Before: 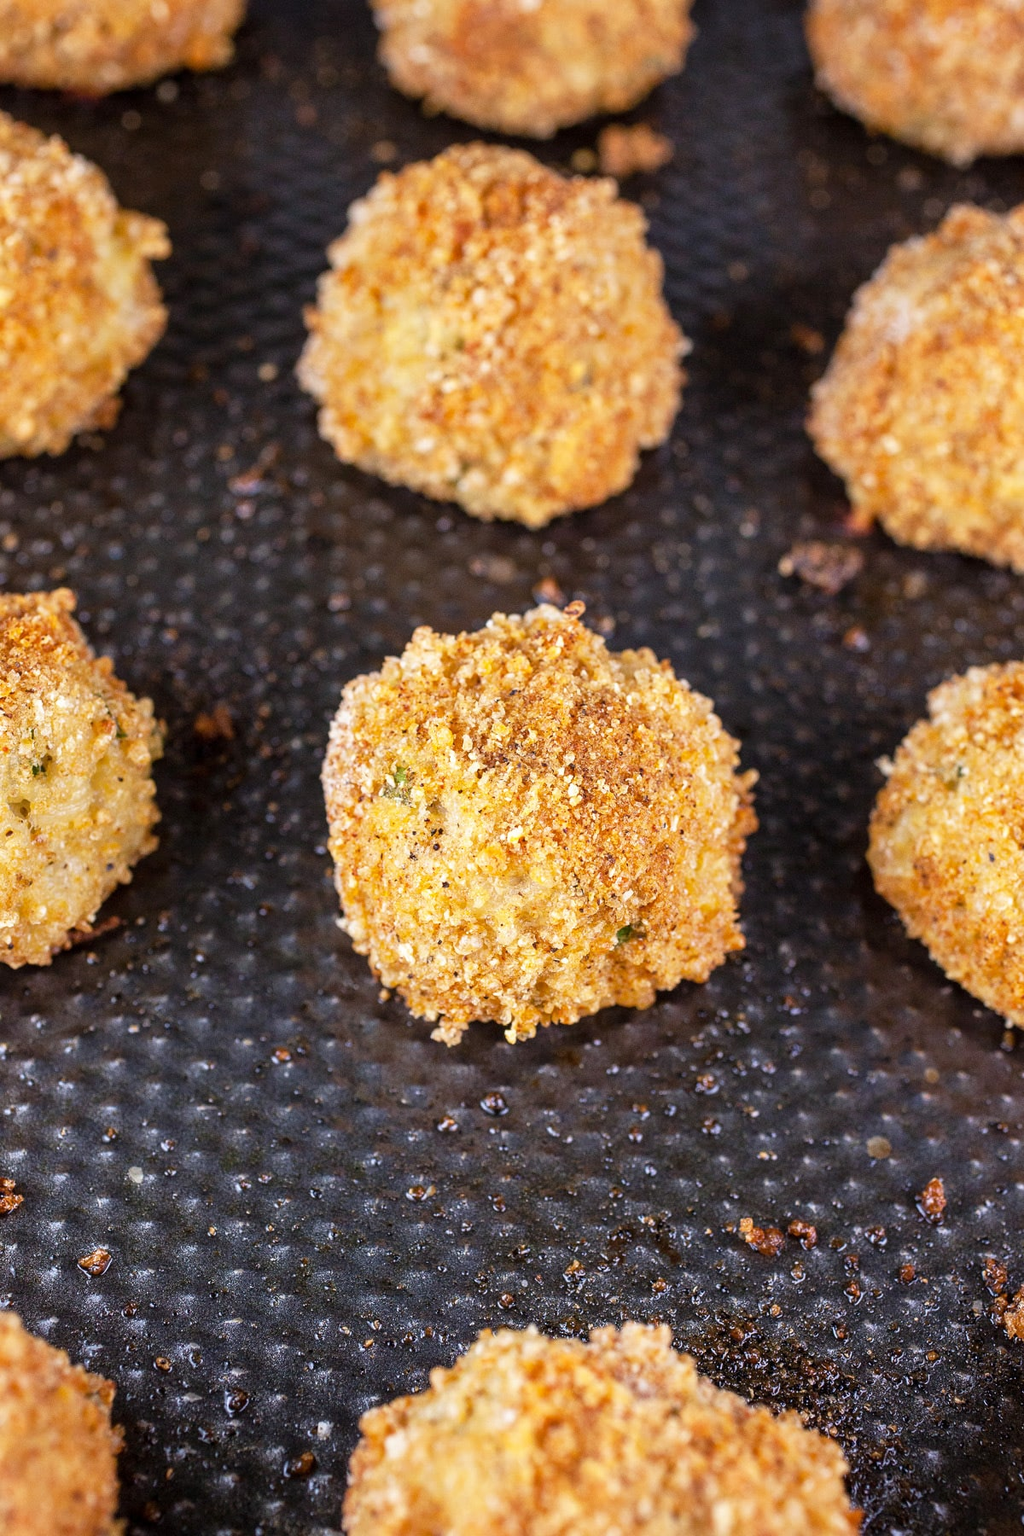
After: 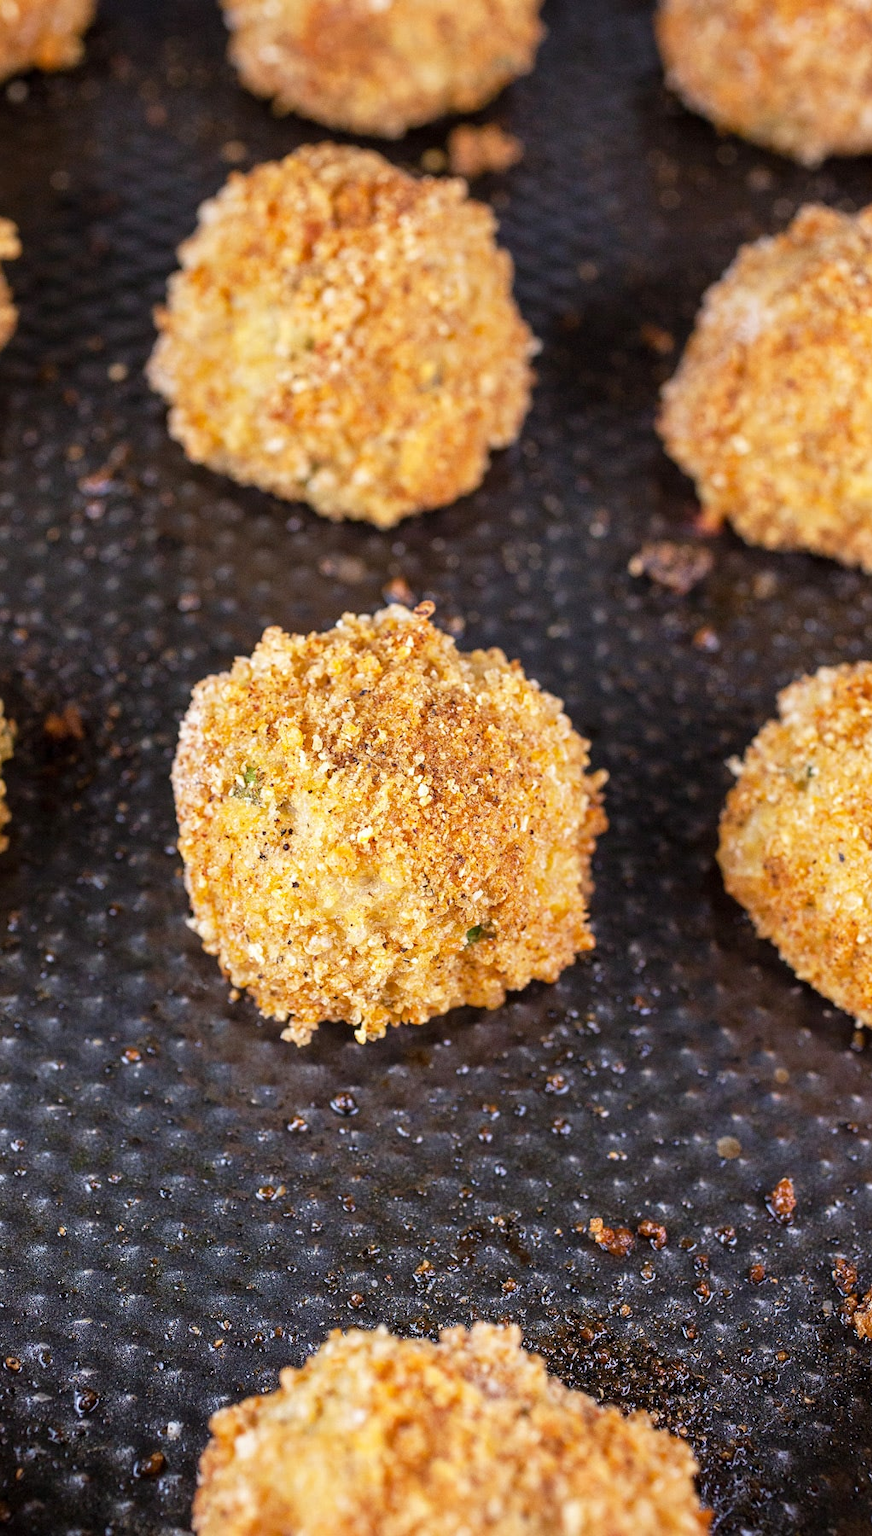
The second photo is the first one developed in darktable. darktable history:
crop and rotate: left 14.726%
